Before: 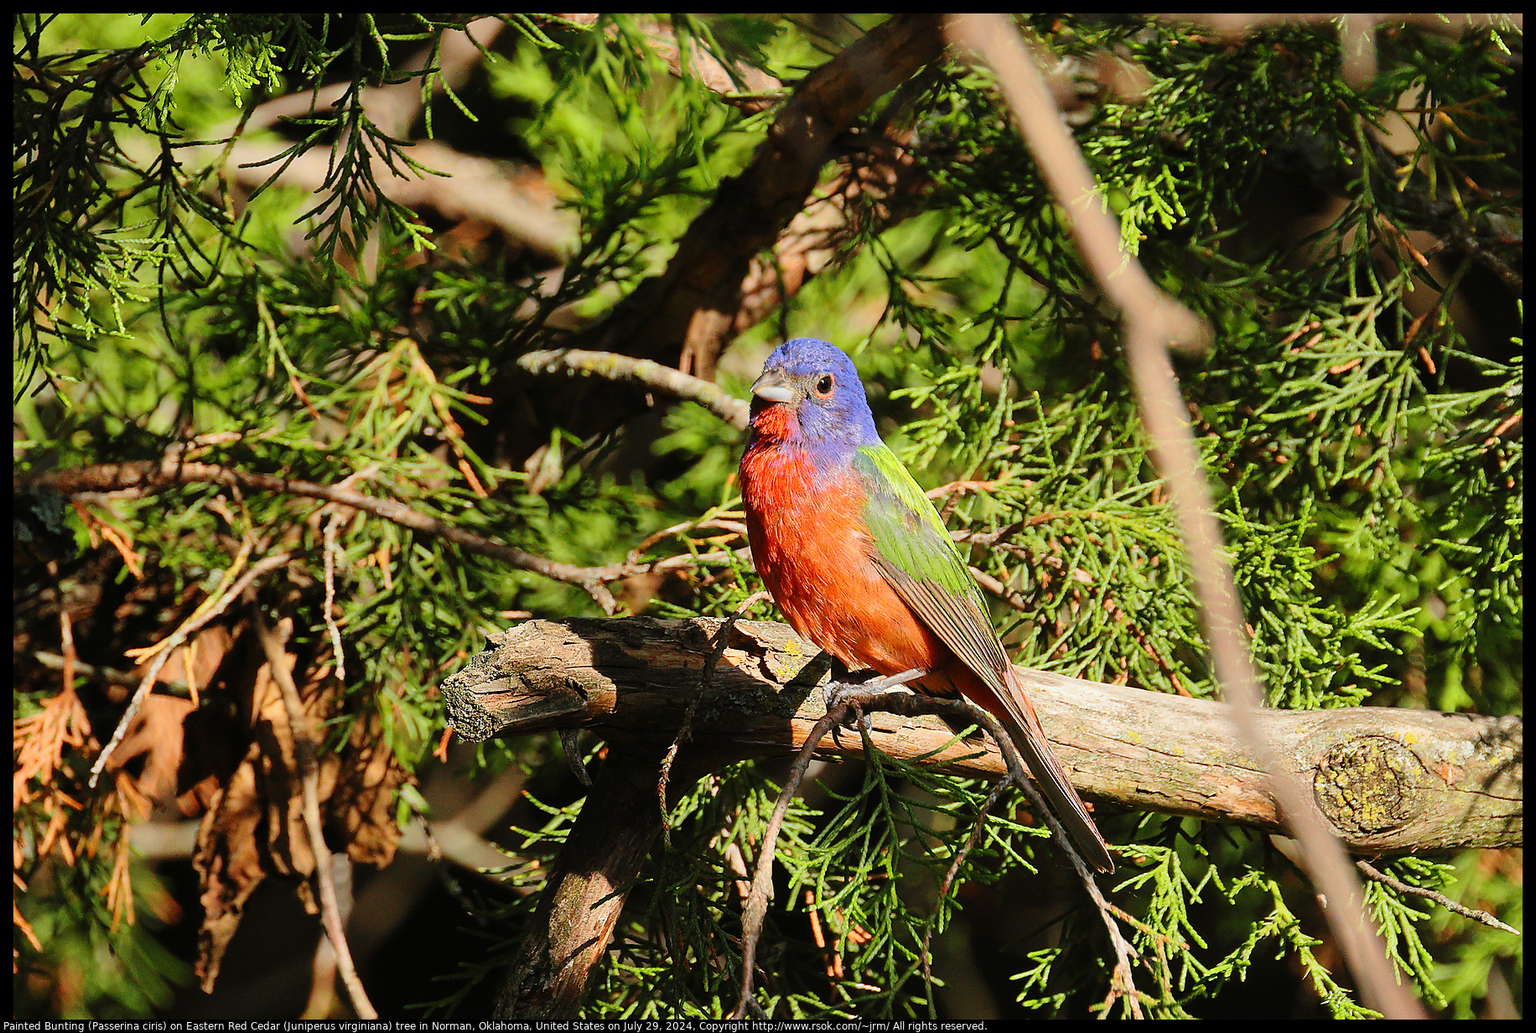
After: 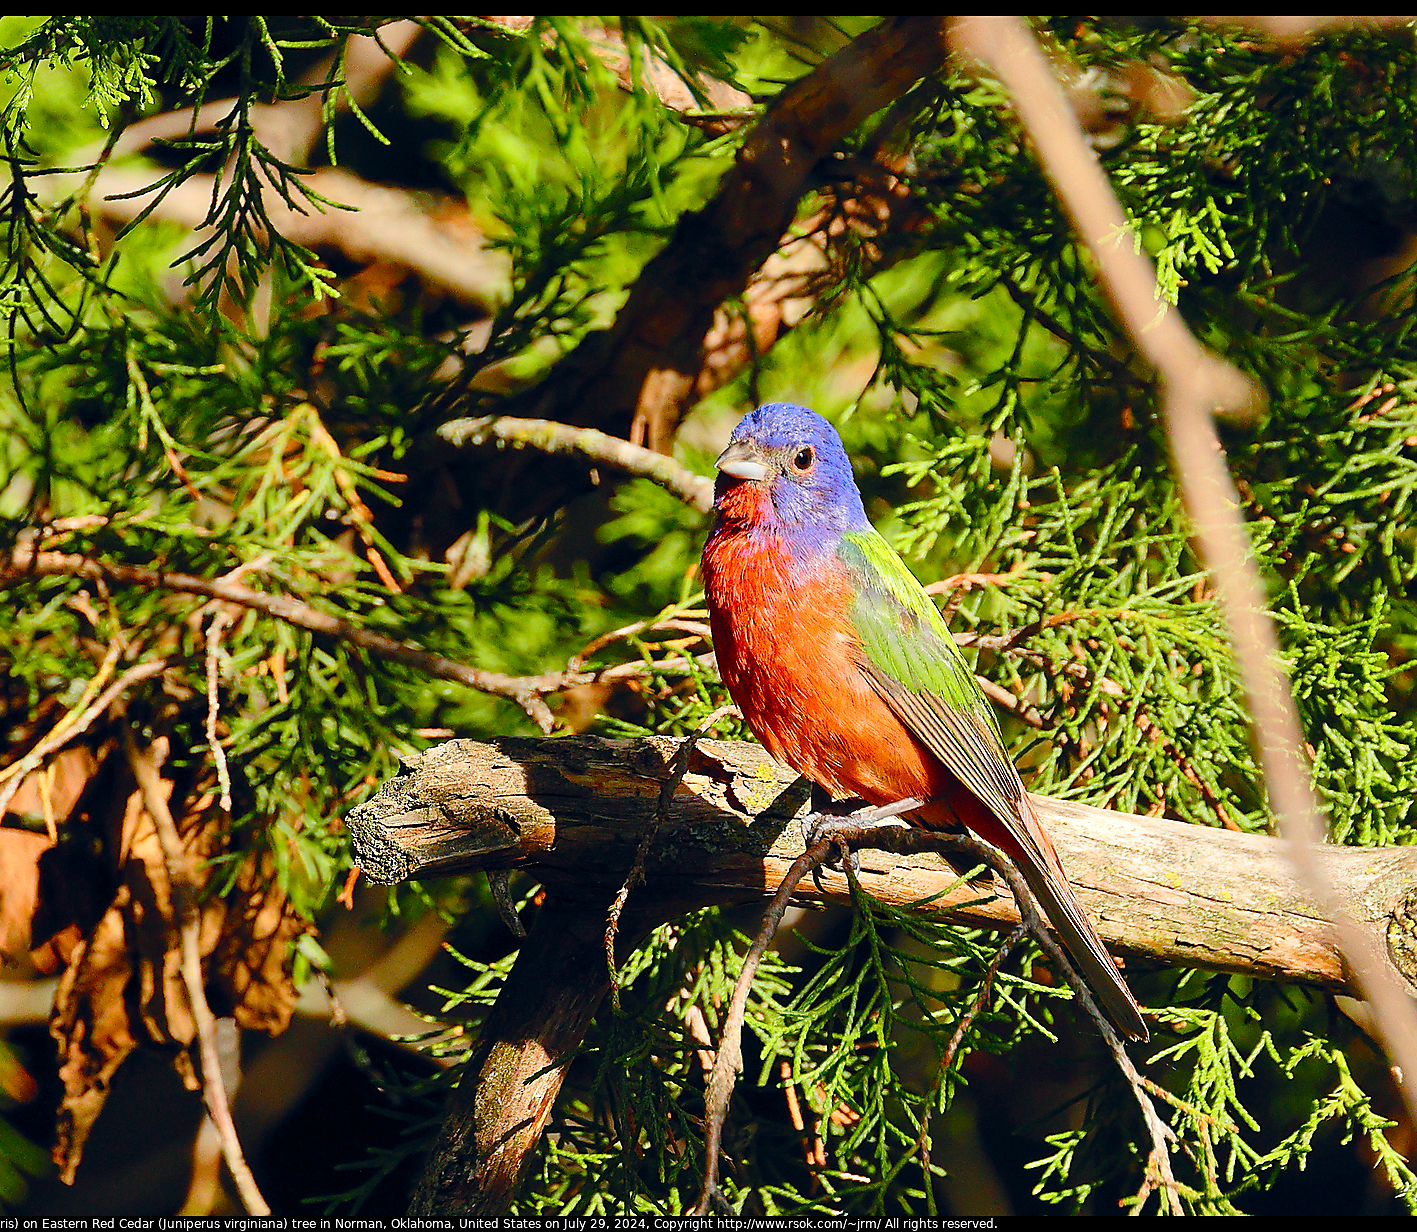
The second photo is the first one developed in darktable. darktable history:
crop: left 9.859%, right 12.779%
exposure: exposure 0.187 EV, compensate highlight preservation false
color balance rgb: global offset › chroma 0.061%, global offset › hue 253.77°, perceptual saturation grading › global saturation 20%, perceptual saturation grading › highlights -25.035%, perceptual saturation grading › shadows 50.515%, global vibrance 20%
sharpen: radius 1.492, amount 0.404, threshold 1.557
